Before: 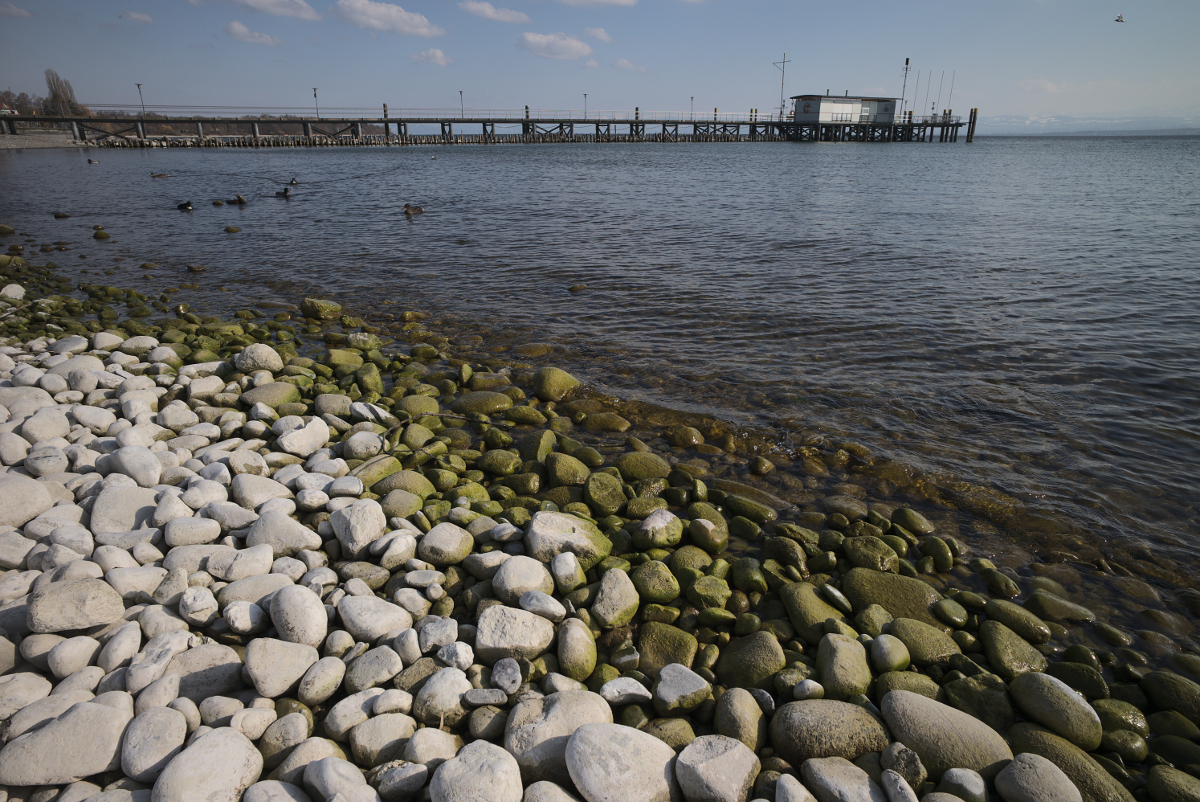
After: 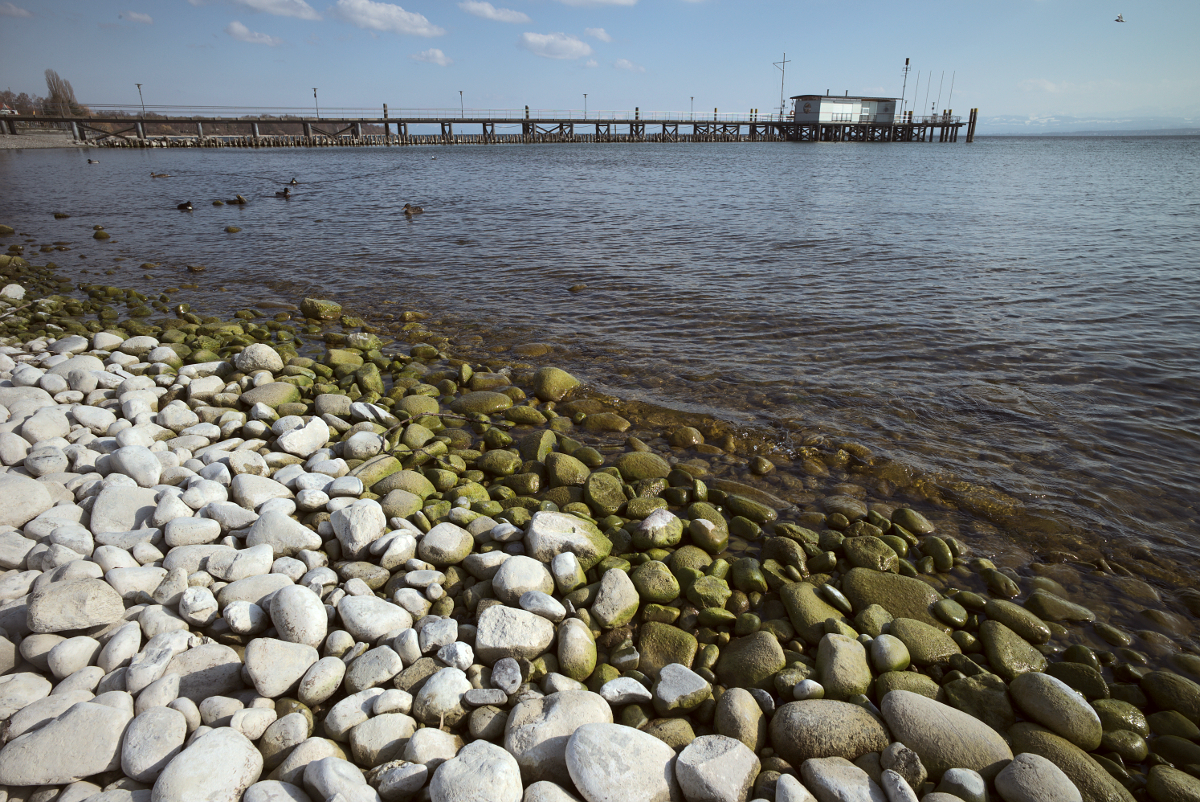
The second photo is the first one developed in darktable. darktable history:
color correction: highlights a* -5.09, highlights b* -3.85, shadows a* 4.11, shadows b* 4.45
exposure: black level correction 0.001, exposure 0.498 EV, compensate highlight preservation false
